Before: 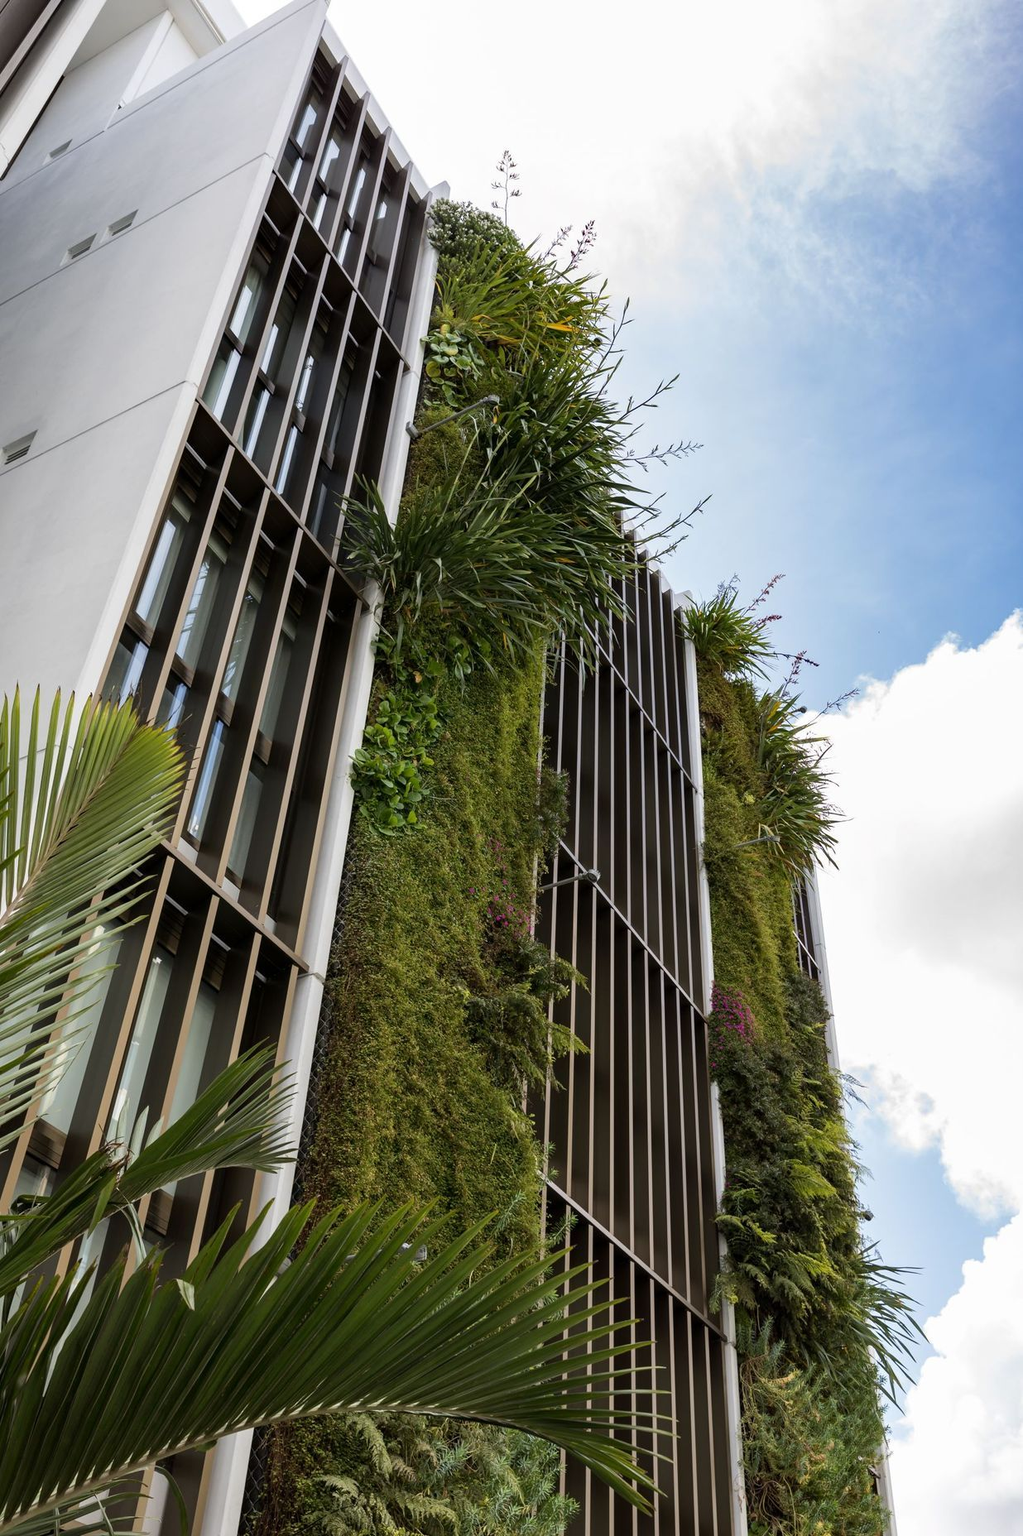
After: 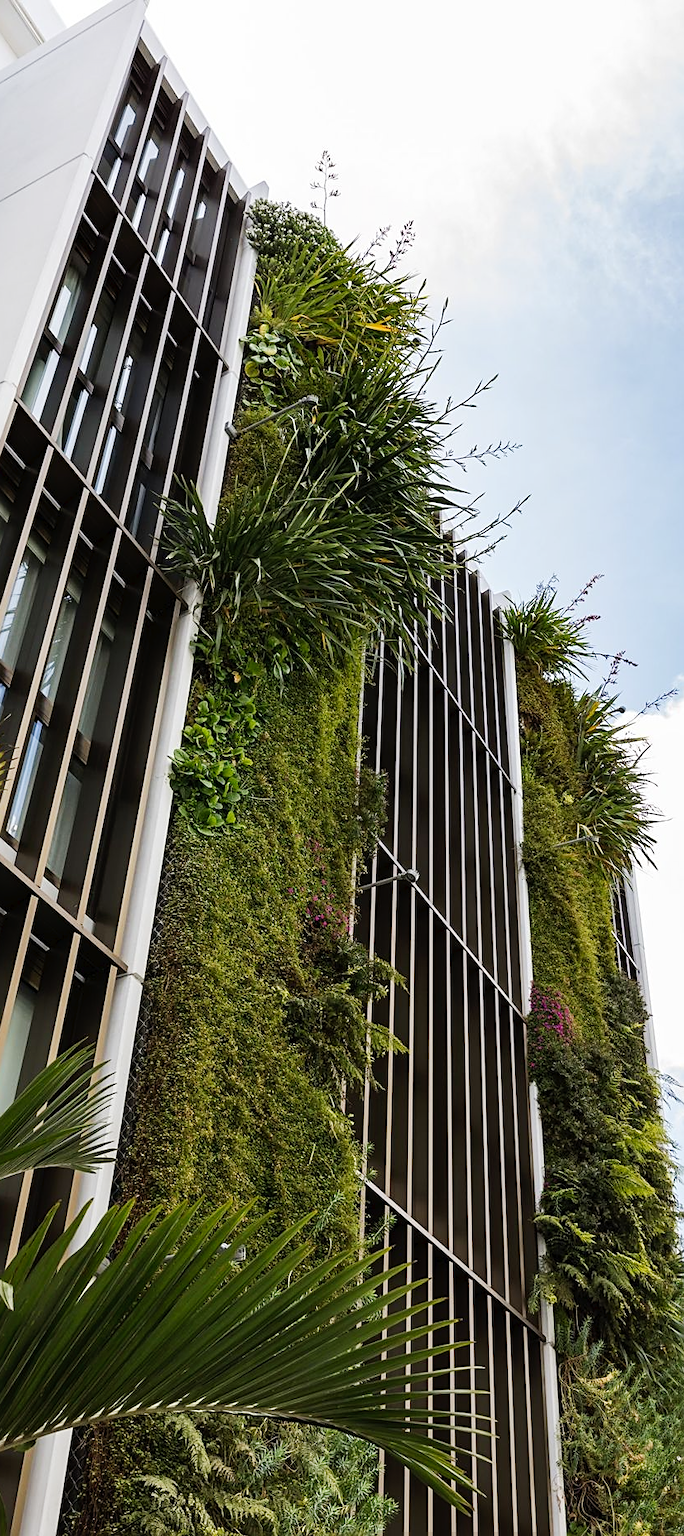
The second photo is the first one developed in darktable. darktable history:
tone curve: curves: ch0 [(0, 0) (0.003, 0.014) (0.011, 0.019) (0.025, 0.026) (0.044, 0.037) (0.069, 0.053) (0.1, 0.083) (0.136, 0.121) (0.177, 0.163) (0.224, 0.22) (0.277, 0.281) (0.335, 0.354) (0.399, 0.436) (0.468, 0.526) (0.543, 0.612) (0.623, 0.706) (0.709, 0.79) (0.801, 0.858) (0.898, 0.925) (1, 1)], preserve colors none
sharpen: on, module defaults
crop and rotate: left 17.726%, right 15.319%
